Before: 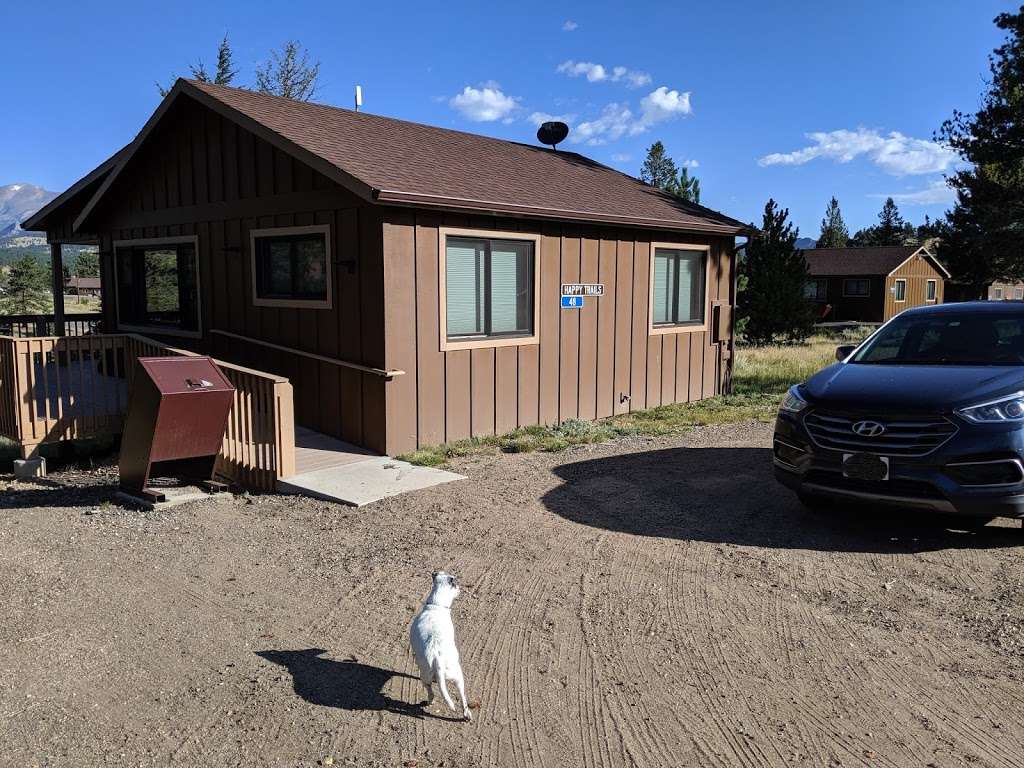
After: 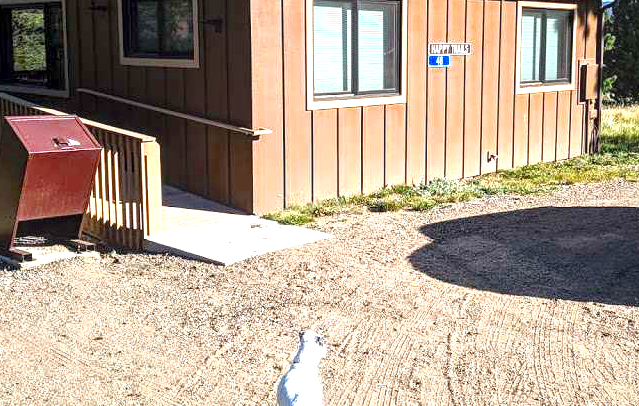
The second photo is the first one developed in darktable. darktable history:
exposure: black level correction 0, exposure 1.475 EV, compensate highlight preservation false
crop: left 13.042%, top 31.442%, right 24.479%, bottom 15.664%
color balance rgb: perceptual saturation grading › global saturation 19.694%, saturation formula JzAzBz (2021)
local contrast: on, module defaults
